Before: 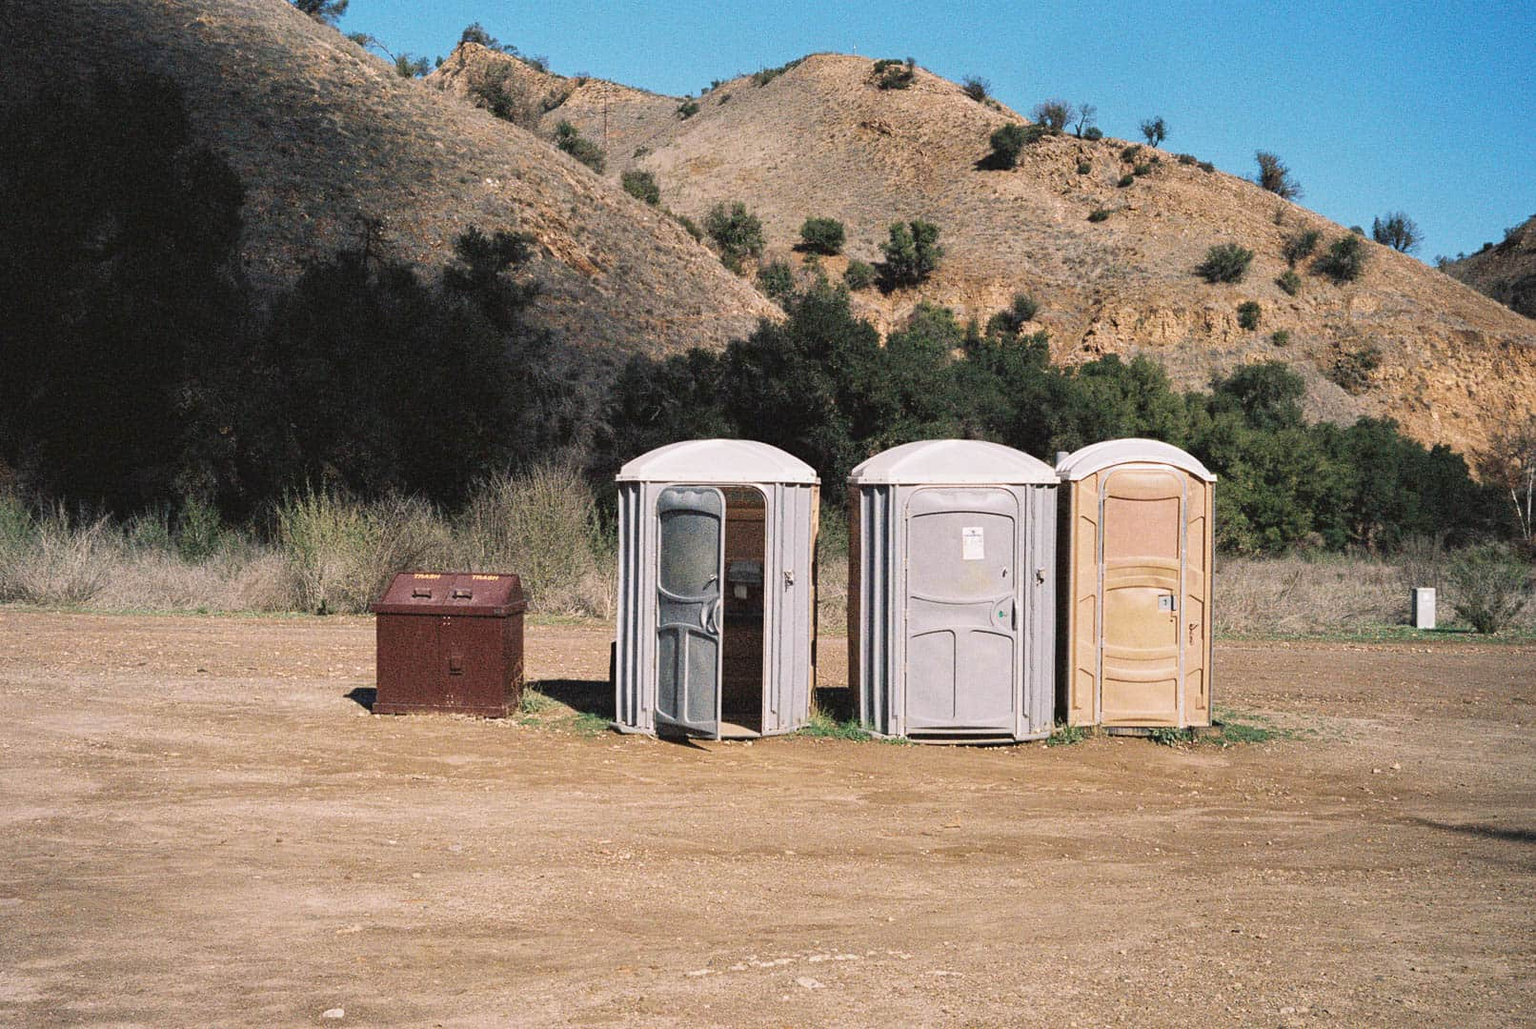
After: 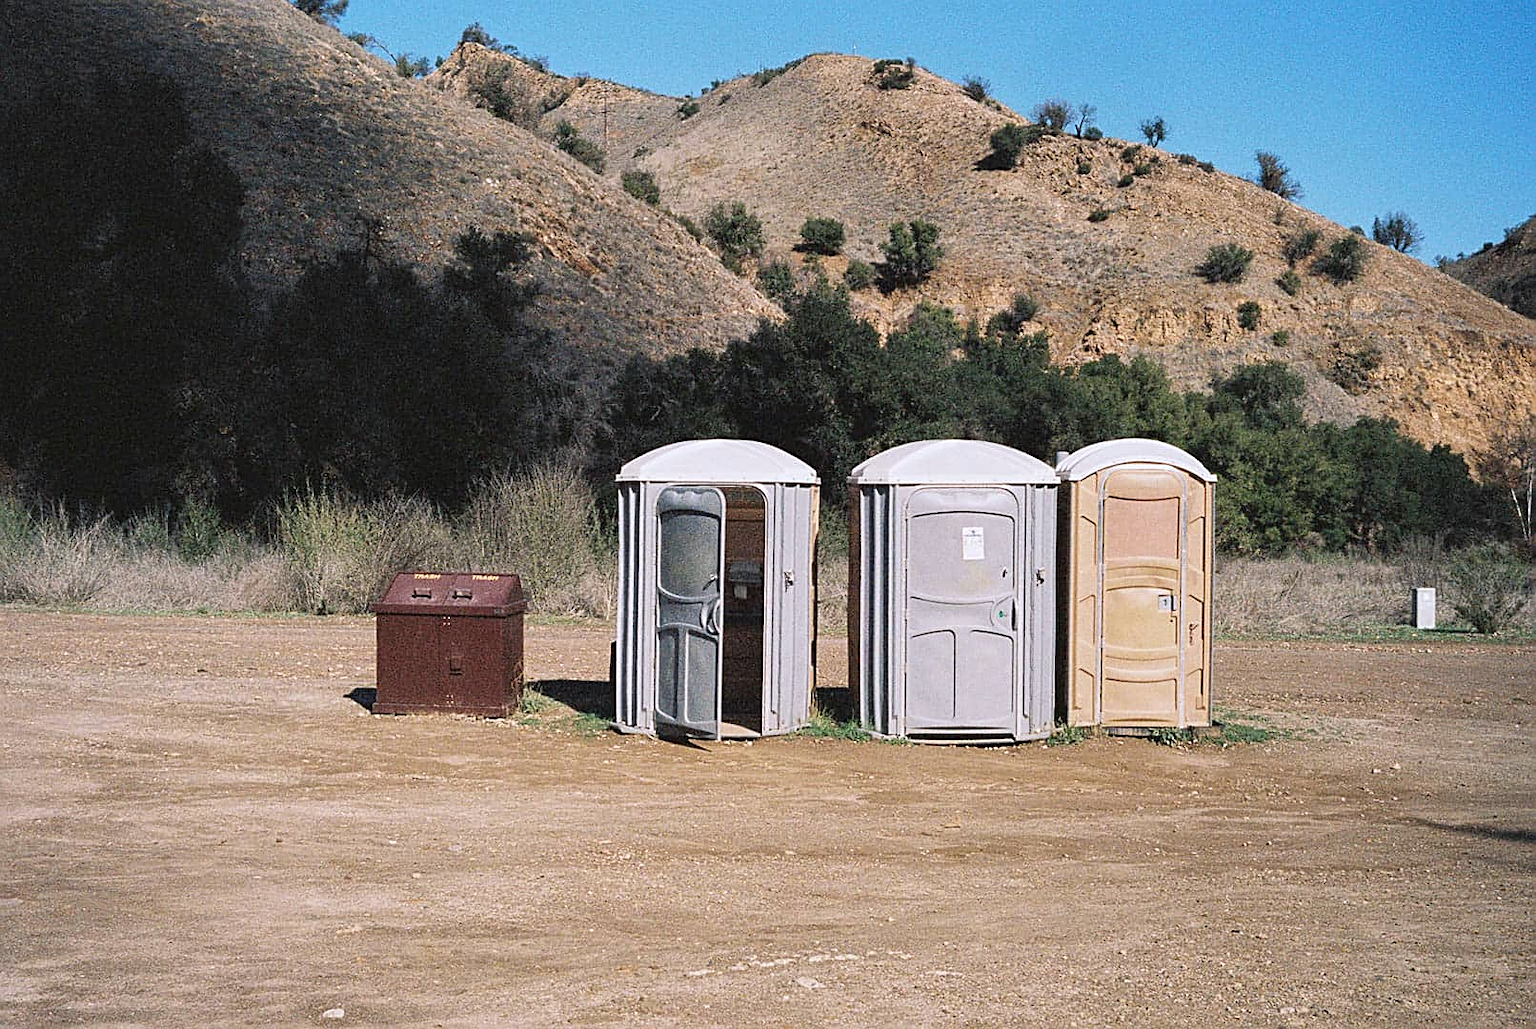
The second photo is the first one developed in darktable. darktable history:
white balance: red 0.974, blue 1.044
sharpen: amount 0.55
